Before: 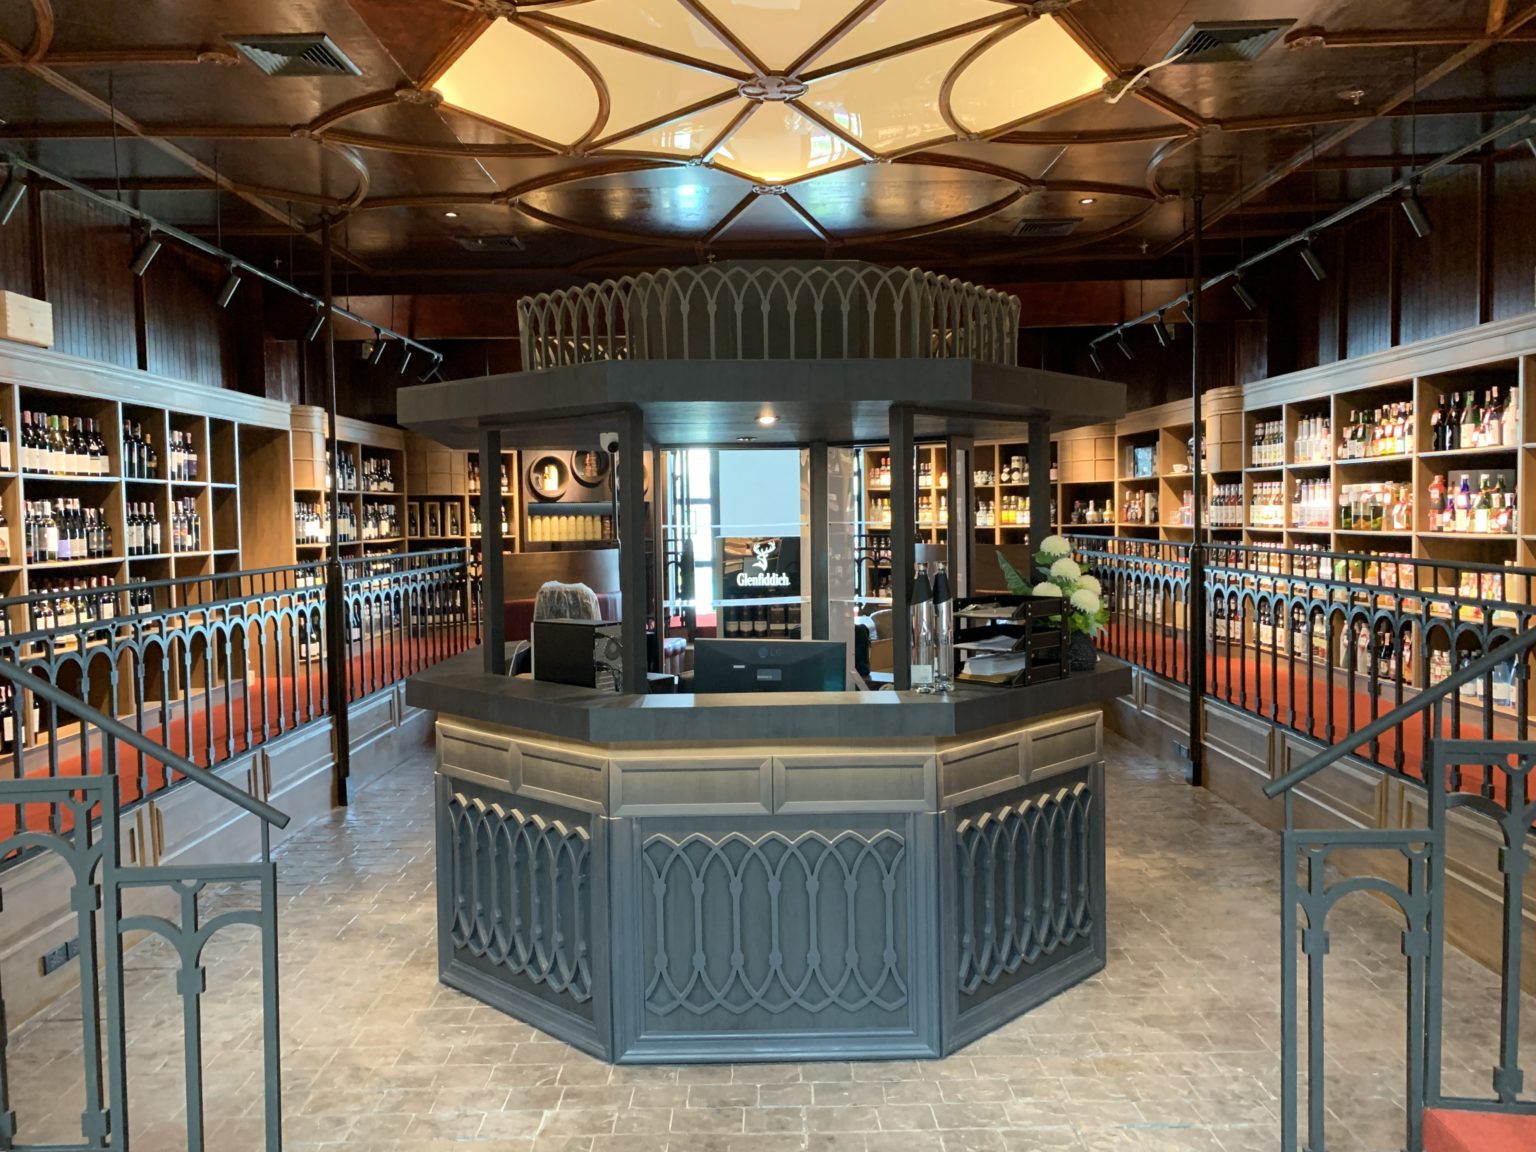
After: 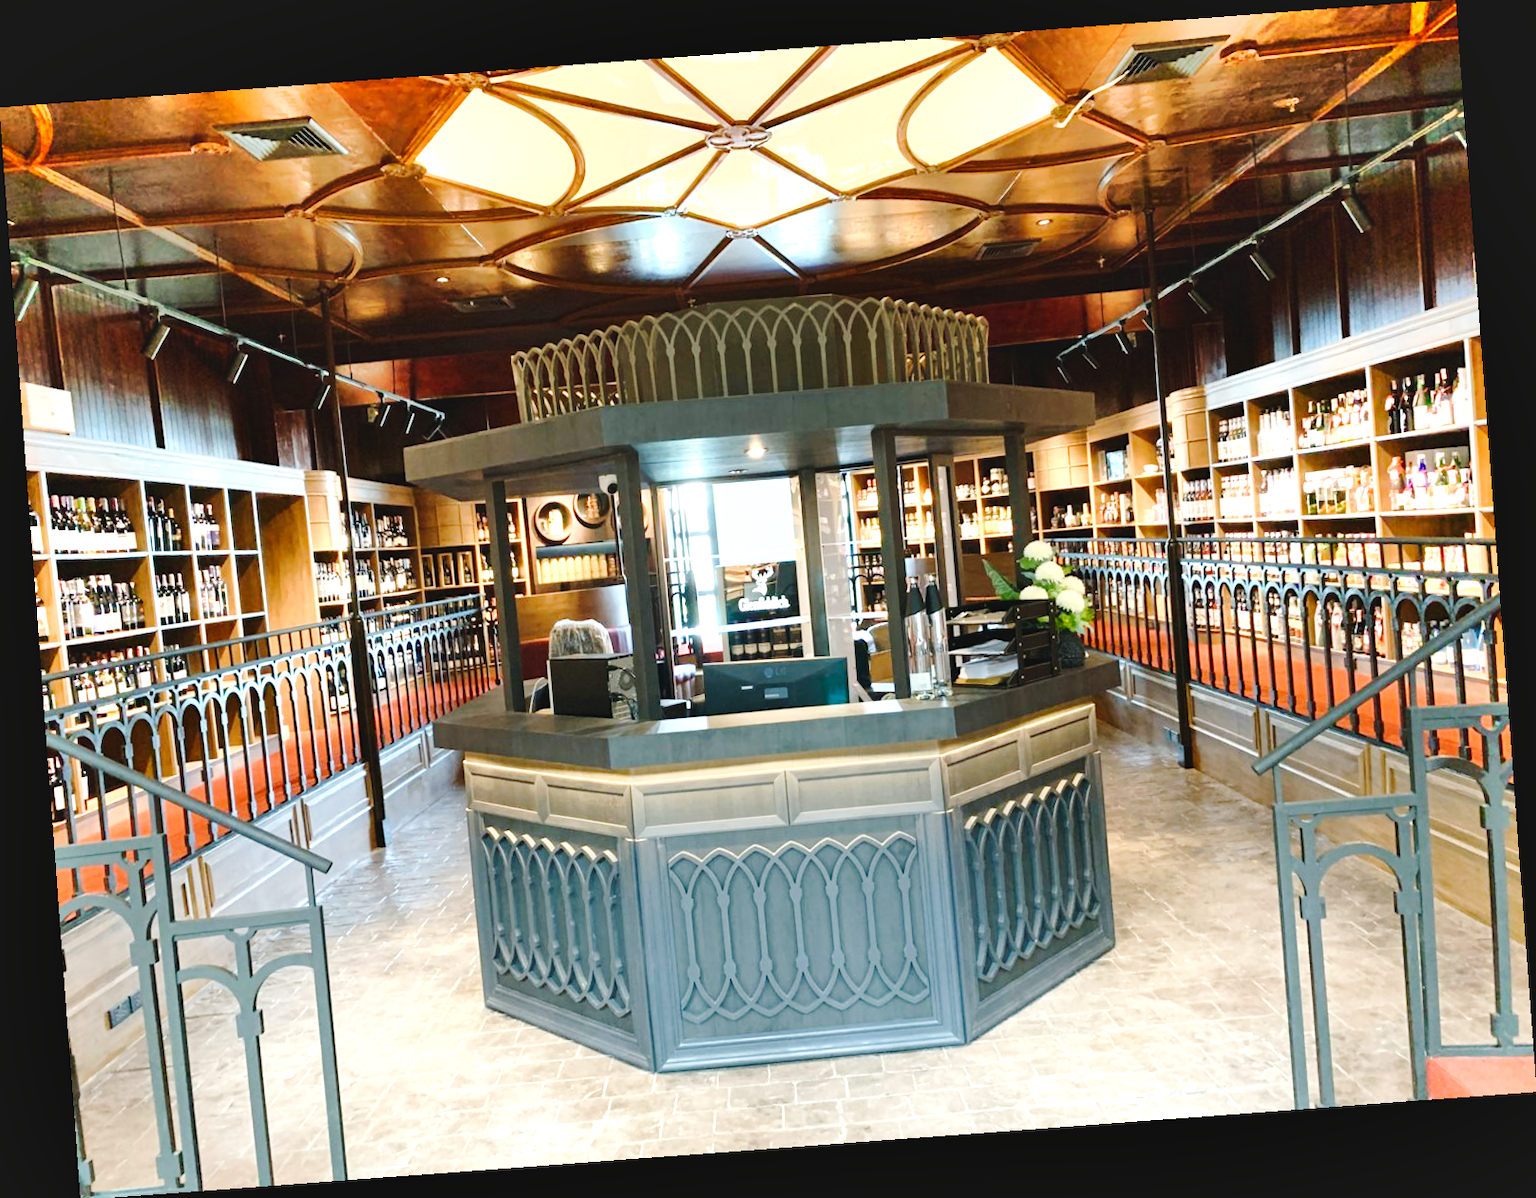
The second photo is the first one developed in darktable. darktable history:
rgb levels: preserve colors max RGB
base curve: curves: ch0 [(0, 0) (0.028, 0.03) (0.121, 0.232) (0.46, 0.748) (0.859, 0.968) (1, 1)], preserve colors none
shadows and highlights: radius 110.86, shadows 51.09, white point adjustment 9.16, highlights -4.17, highlights color adjustment 32.2%, soften with gaussian
color balance rgb: shadows lift › chroma 1%, shadows lift › hue 113°, highlights gain › chroma 0.2%, highlights gain › hue 333°, perceptual saturation grading › global saturation 20%, perceptual saturation grading › highlights -50%, perceptual saturation grading › shadows 25%, contrast -10%
exposure: black level correction -0.003, exposure 0.04 EV, compensate highlight preservation false
rotate and perspective: rotation -4.25°, automatic cropping off
white balance: emerald 1
